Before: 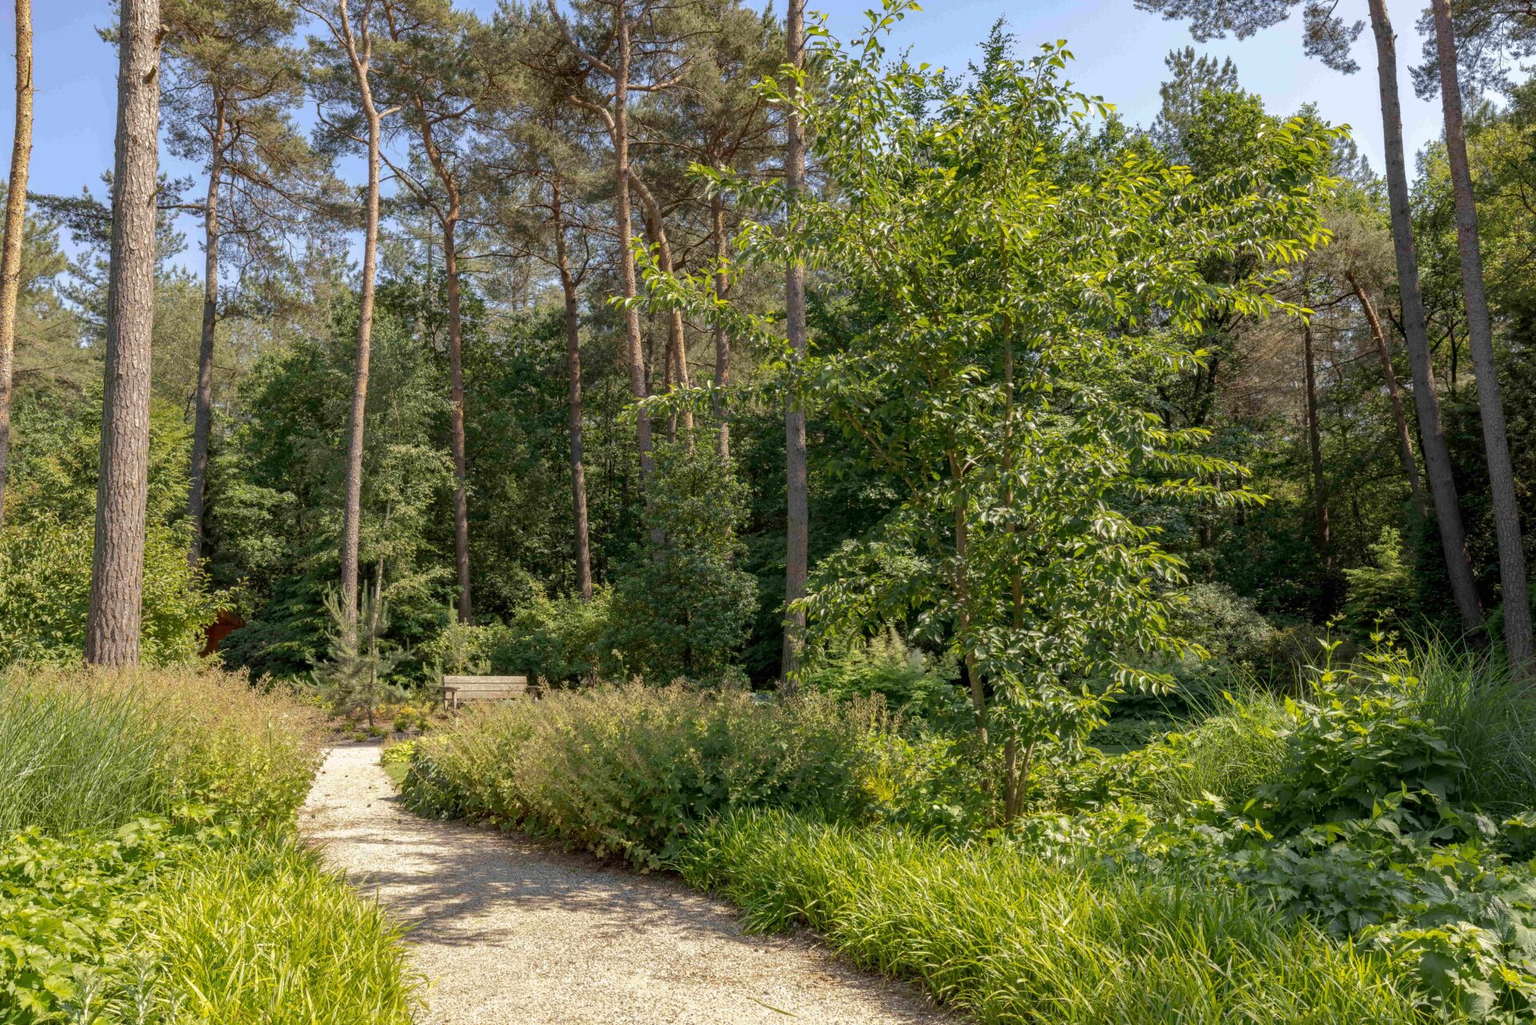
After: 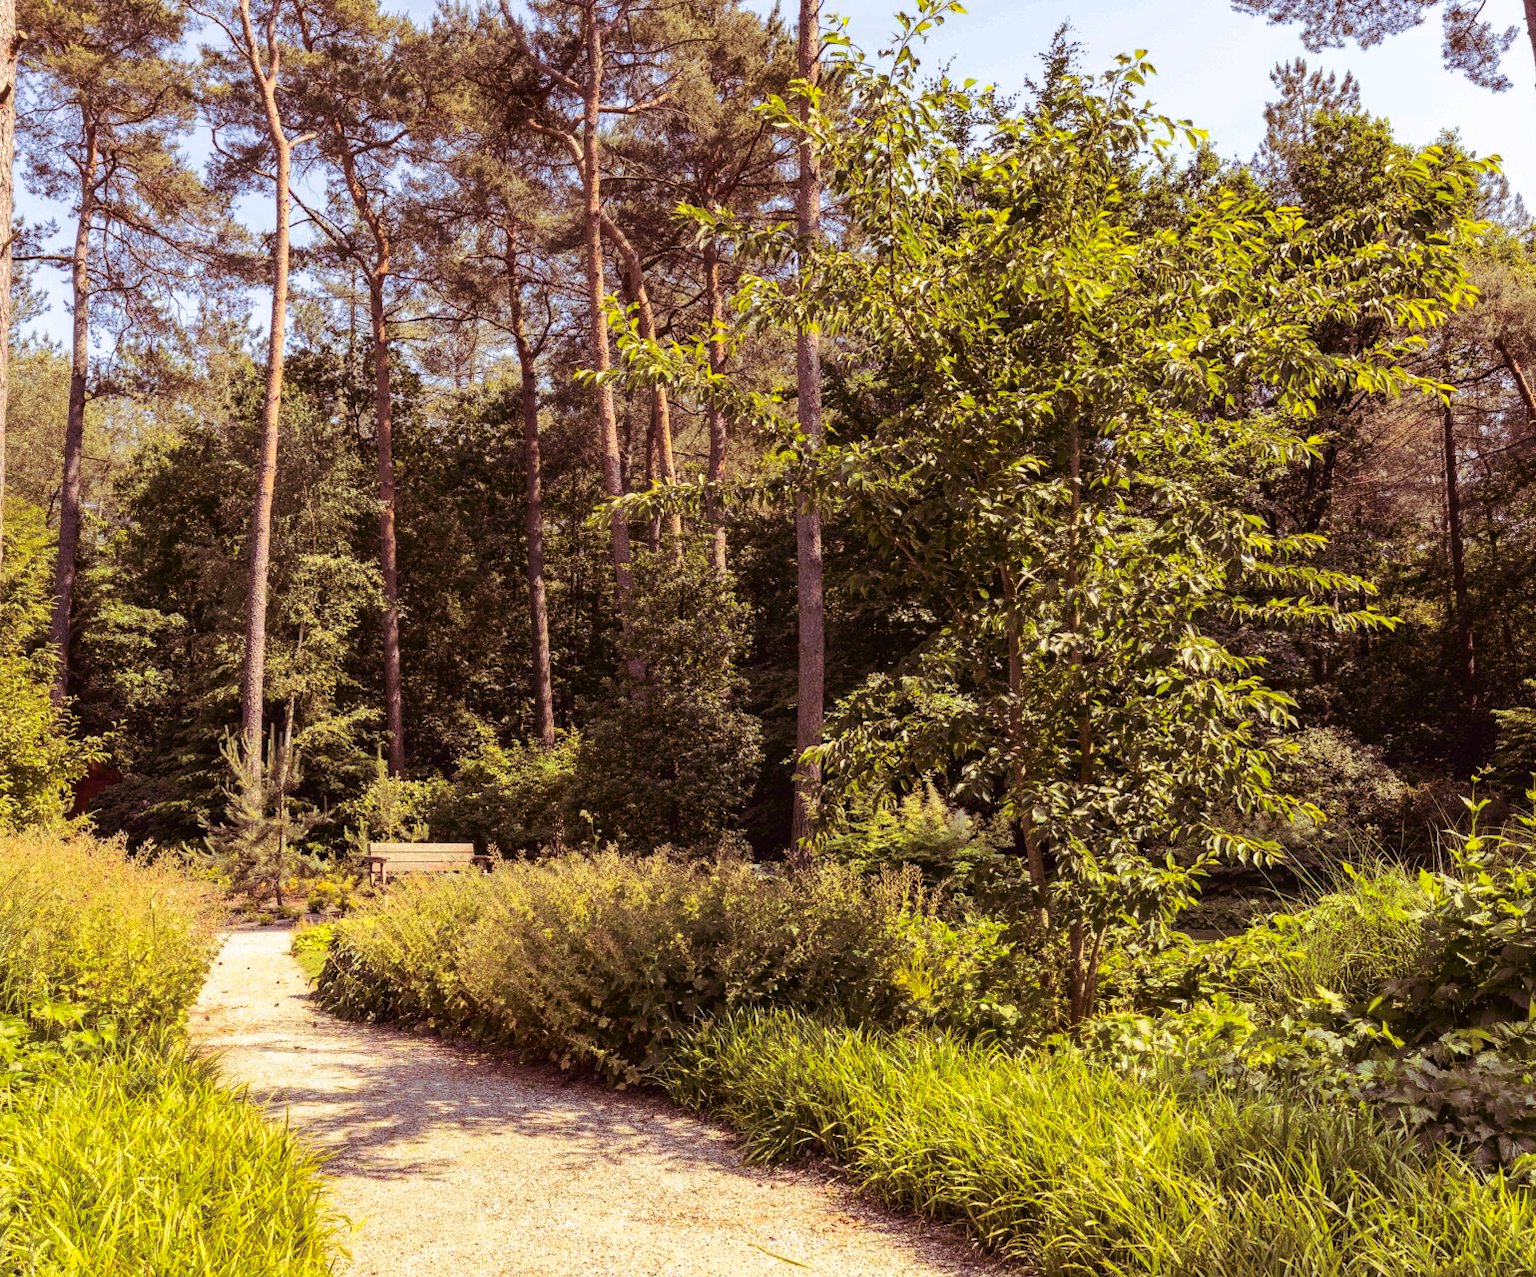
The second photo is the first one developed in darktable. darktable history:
white balance: emerald 1
tone curve: curves: ch0 [(0, 0.023) (0.103, 0.087) (0.295, 0.297) (0.445, 0.531) (0.553, 0.665) (0.735, 0.843) (0.994, 1)]; ch1 [(0, 0) (0.414, 0.395) (0.447, 0.447) (0.485, 0.5) (0.512, 0.524) (0.542, 0.581) (0.581, 0.632) (0.646, 0.715) (1, 1)]; ch2 [(0, 0) (0.369, 0.388) (0.449, 0.431) (0.478, 0.471) (0.516, 0.517) (0.579, 0.624) (0.674, 0.775) (1, 1)], color space Lab, independent channels, preserve colors none
crop and rotate: left 9.597%, right 10.195%
split-toning: shadows › hue 360°
